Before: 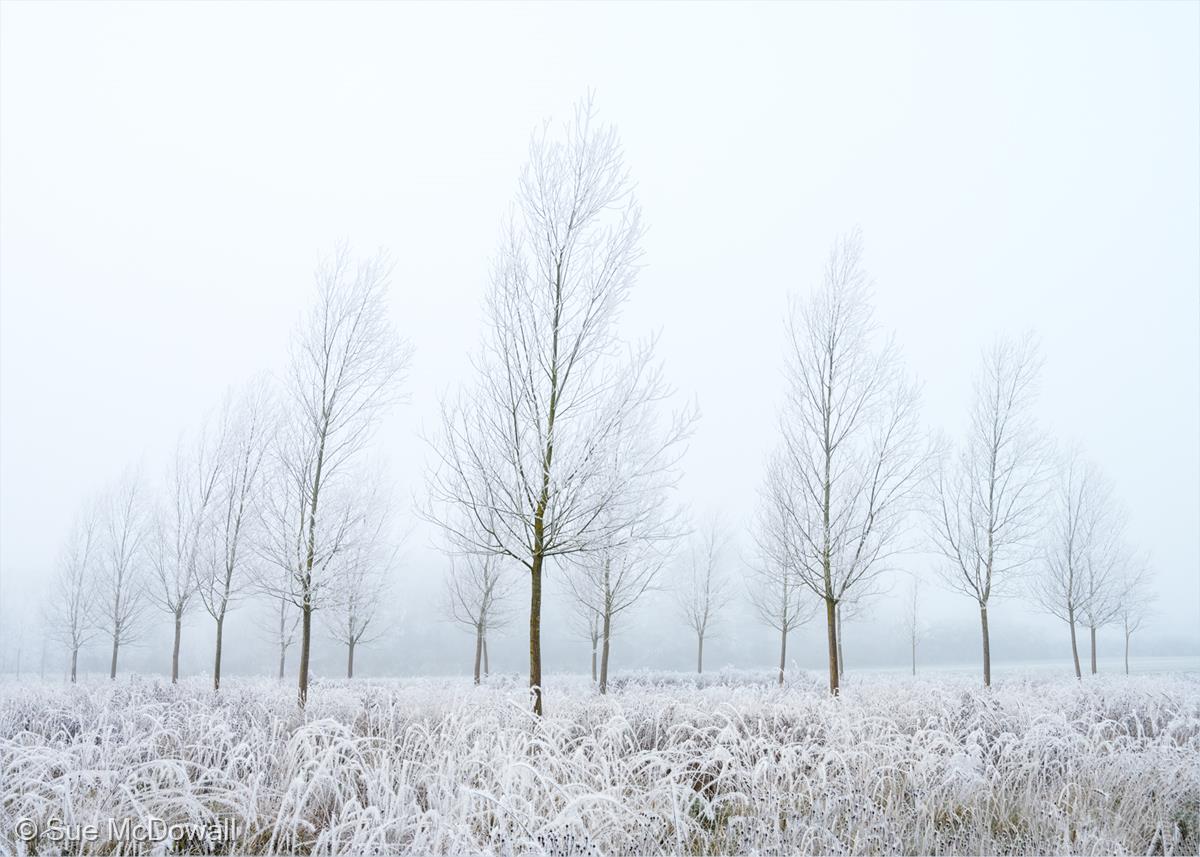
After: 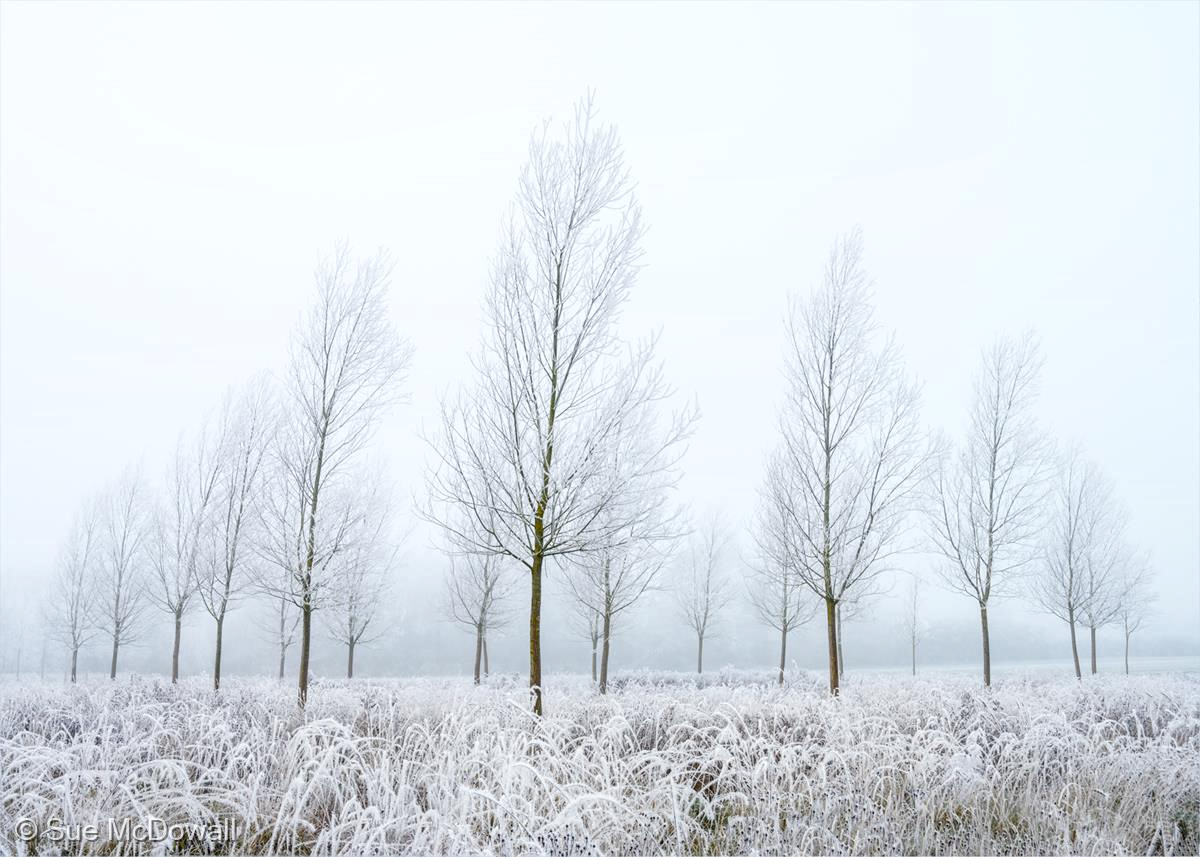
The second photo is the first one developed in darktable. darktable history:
local contrast: on, module defaults
color balance rgb: perceptual saturation grading › global saturation 20%, perceptual saturation grading › highlights -25%, perceptual saturation grading › shadows 25%
